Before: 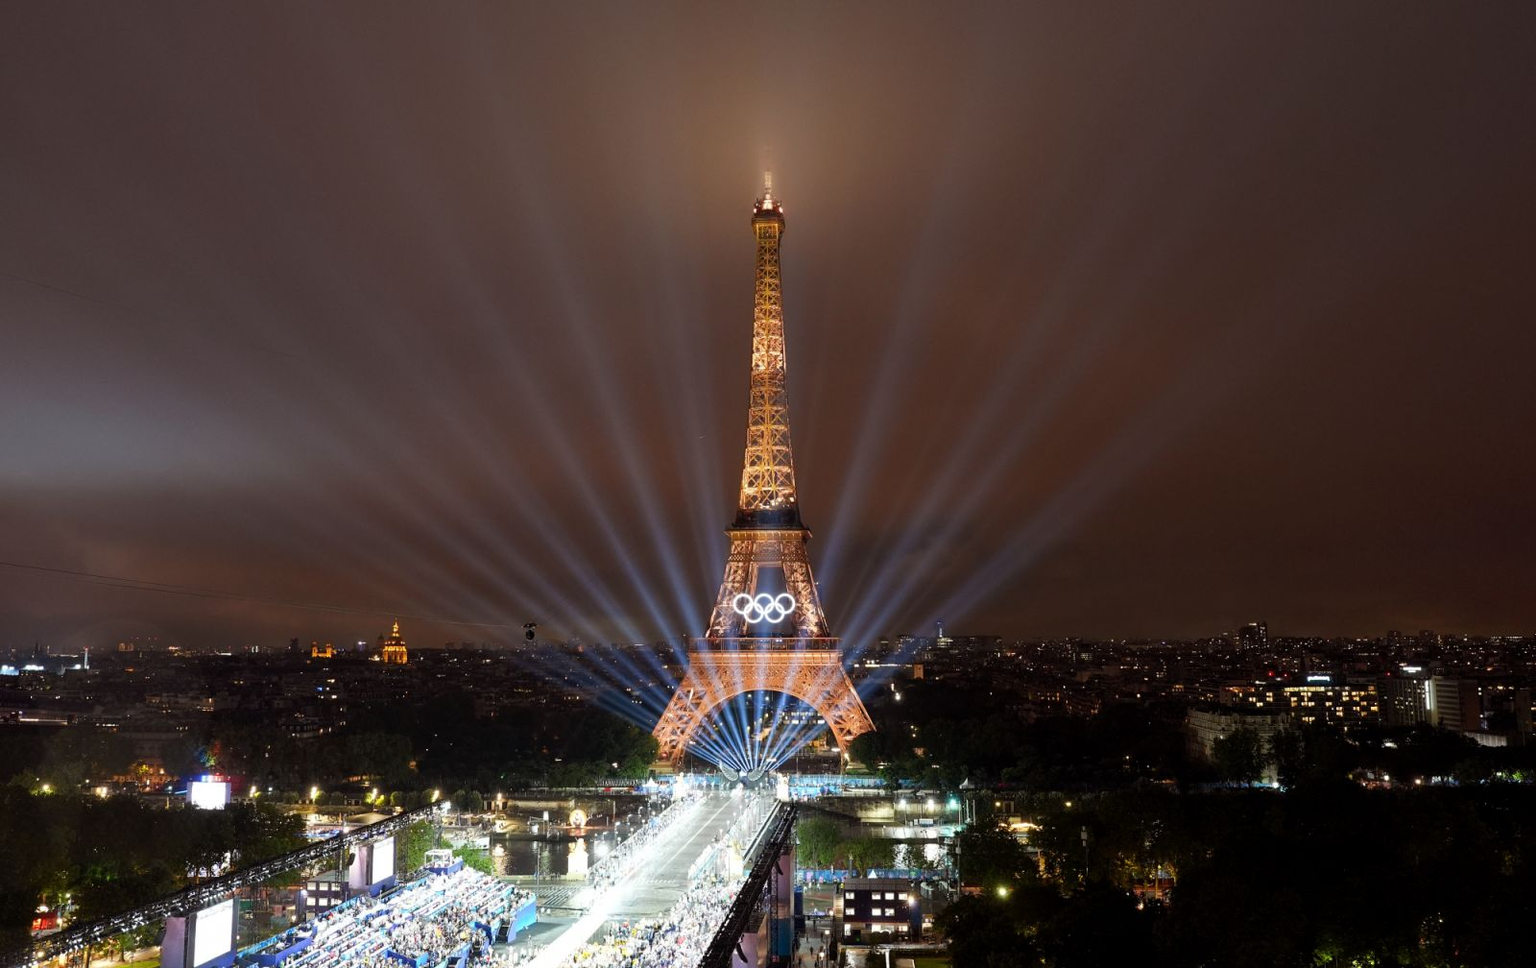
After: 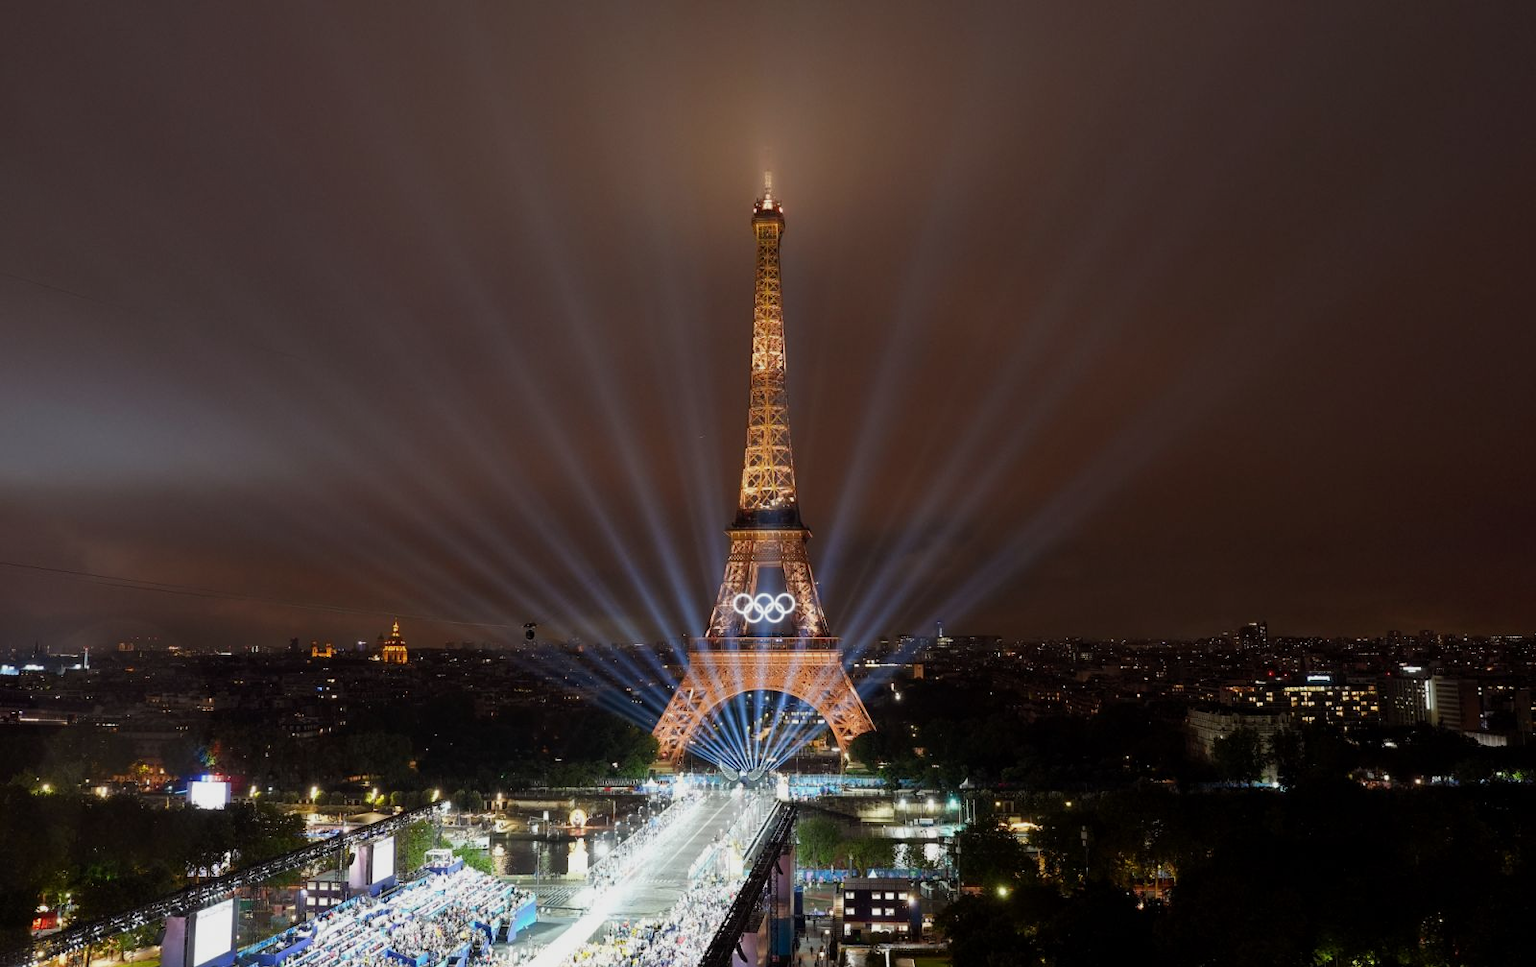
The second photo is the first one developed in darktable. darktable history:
exposure: exposure -0.284 EV, compensate highlight preservation false
